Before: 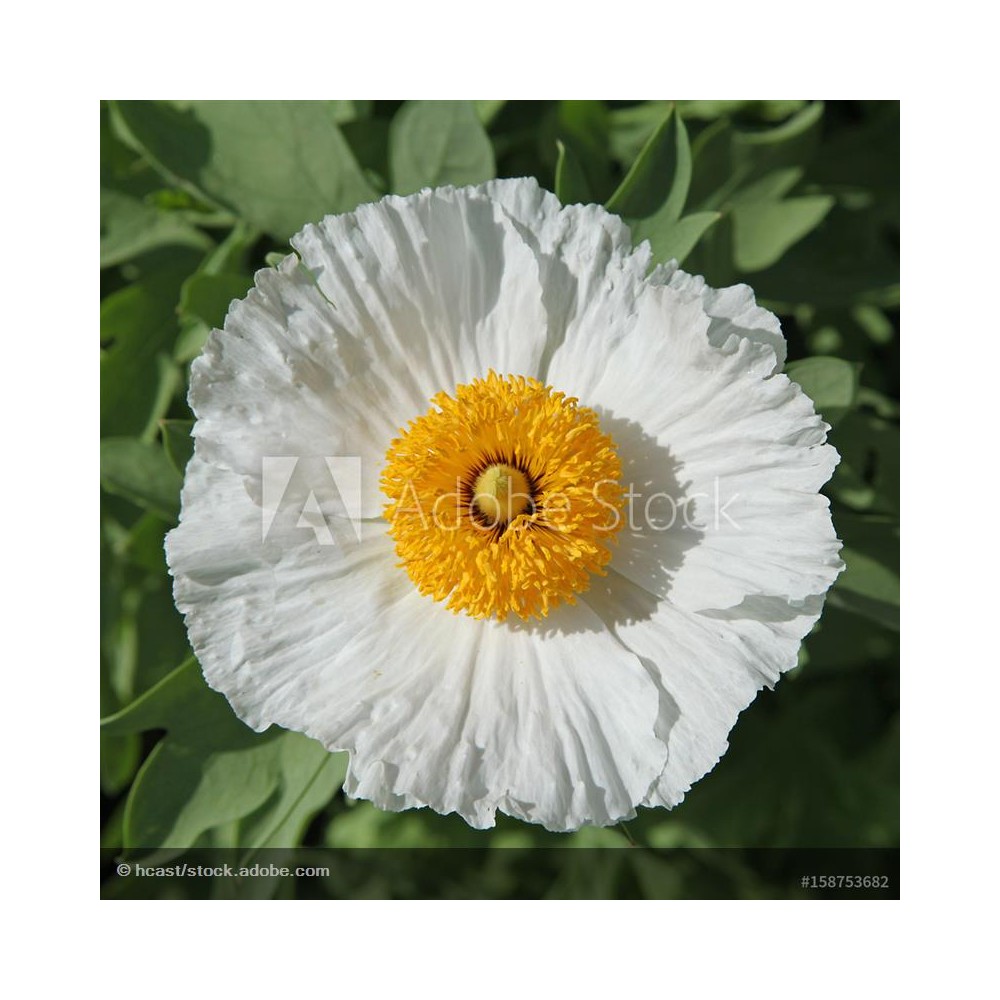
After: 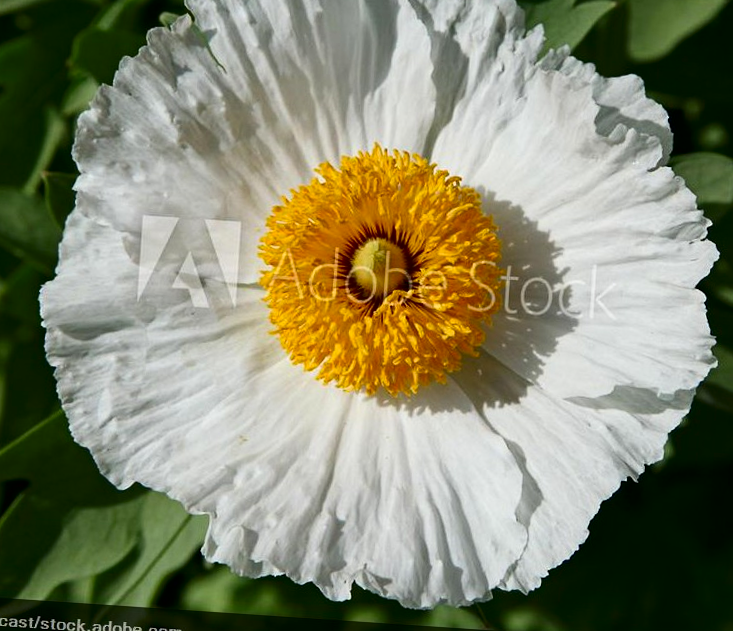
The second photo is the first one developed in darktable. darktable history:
contrast brightness saturation: contrast 0.185, brightness -0.243, saturation 0.108
crop and rotate: angle -3.79°, left 9.89%, top 20.899%, right 12.073%, bottom 11.877%
shadows and highlights: radius 336.95, shadows 28.73, soften with gaussian
